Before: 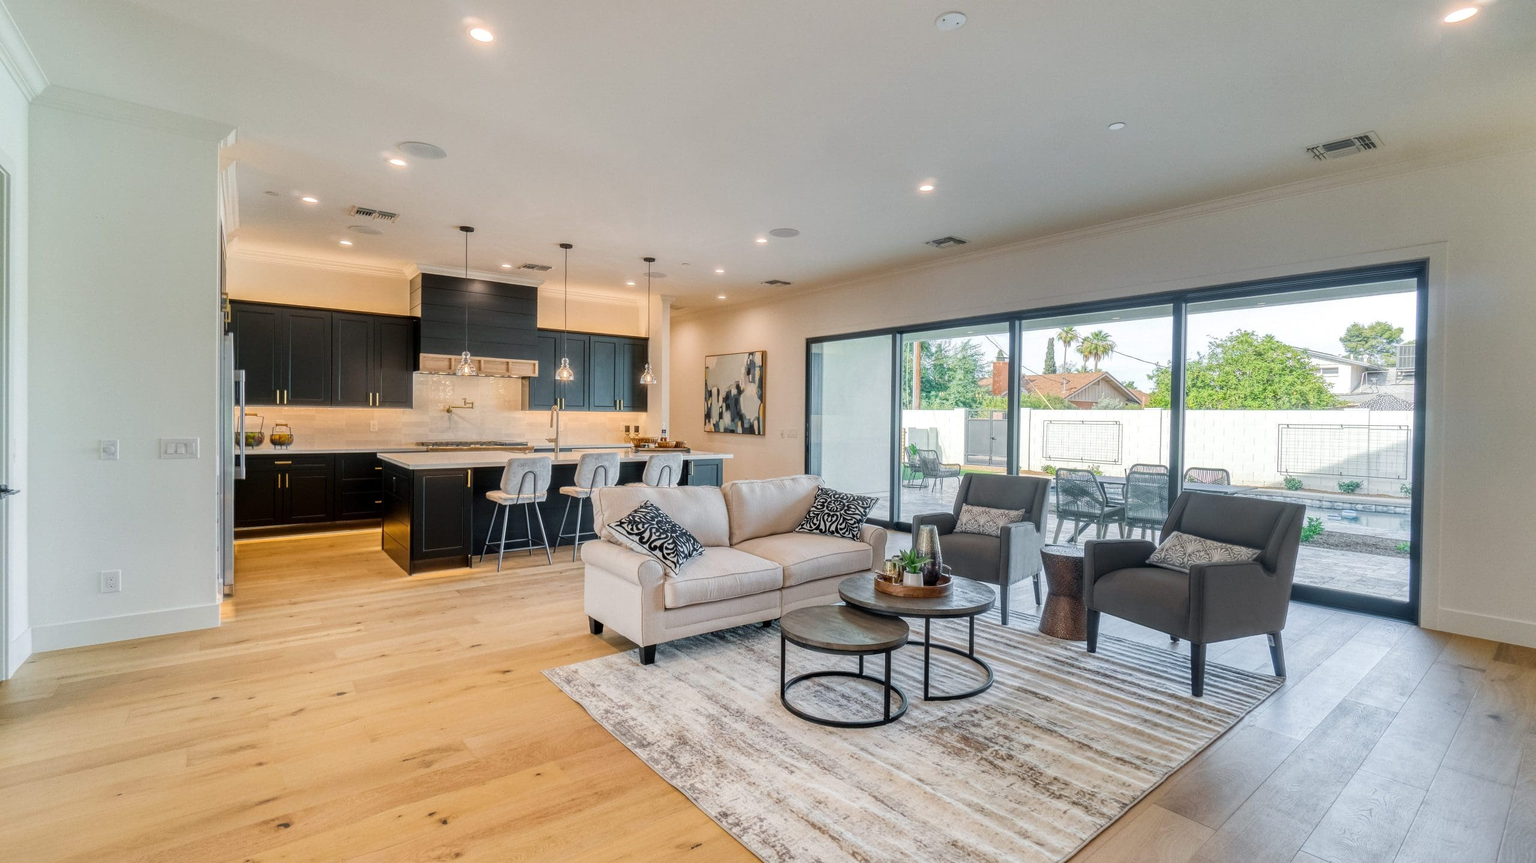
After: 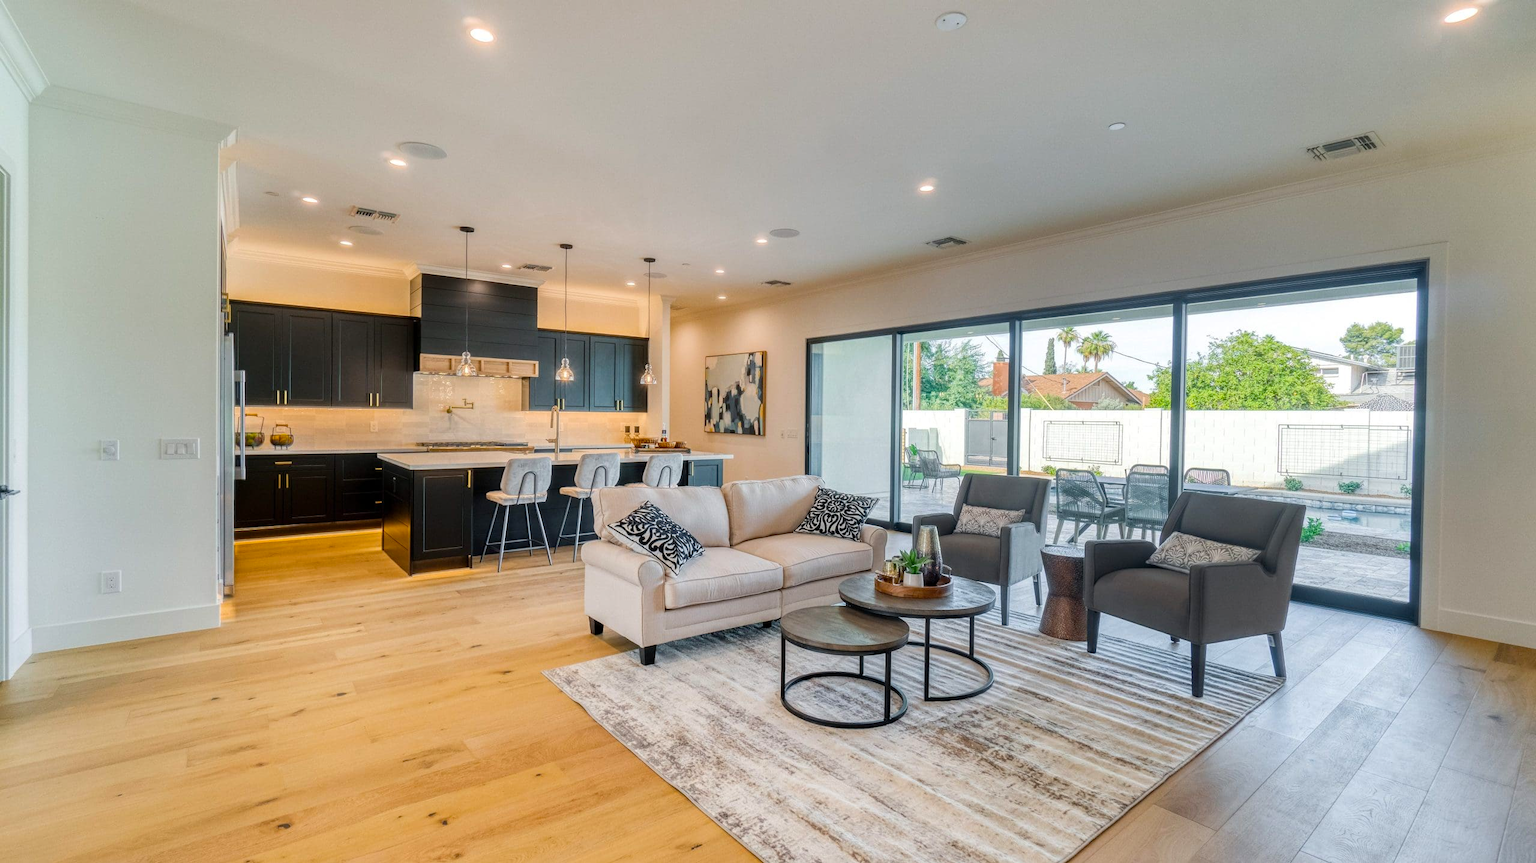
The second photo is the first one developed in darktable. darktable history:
color balance rgb: perceptual saturation grading › global saturation 19.505%, global vibrance 9.472%
